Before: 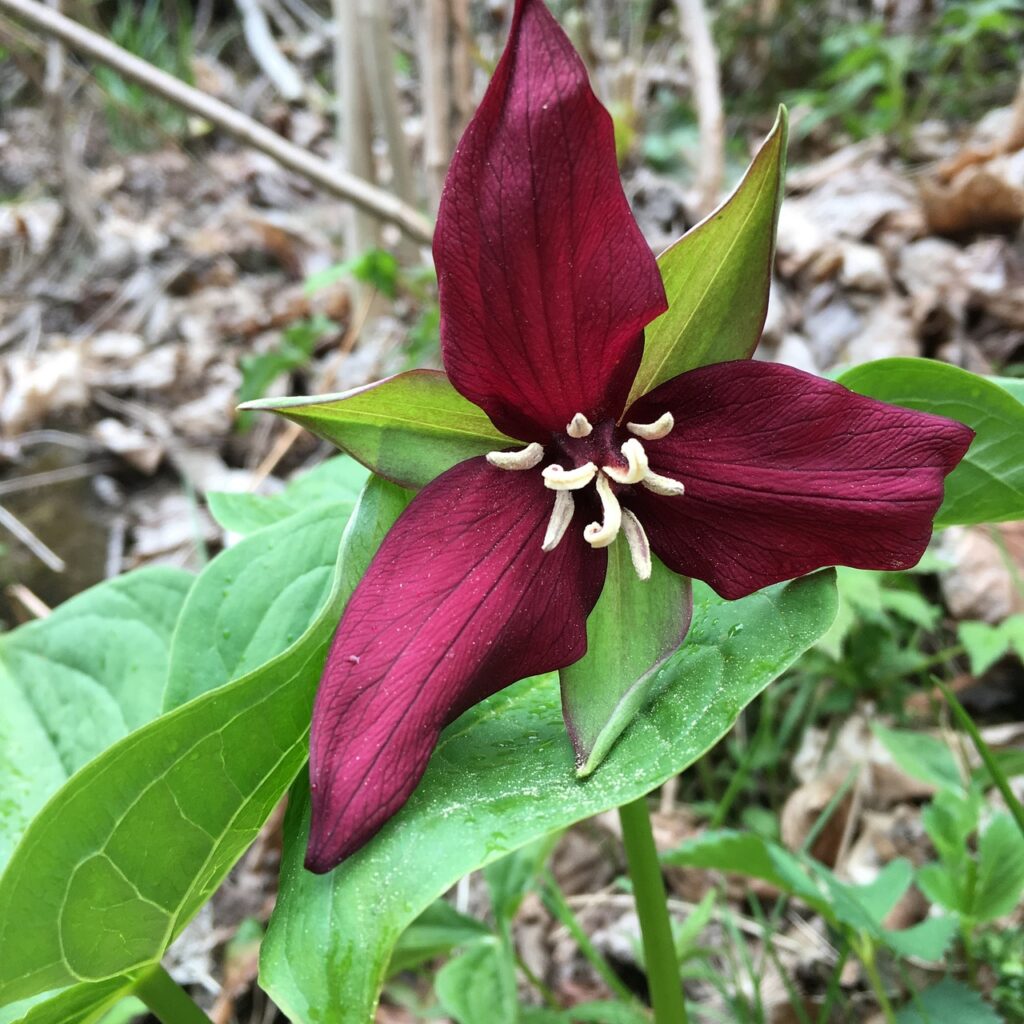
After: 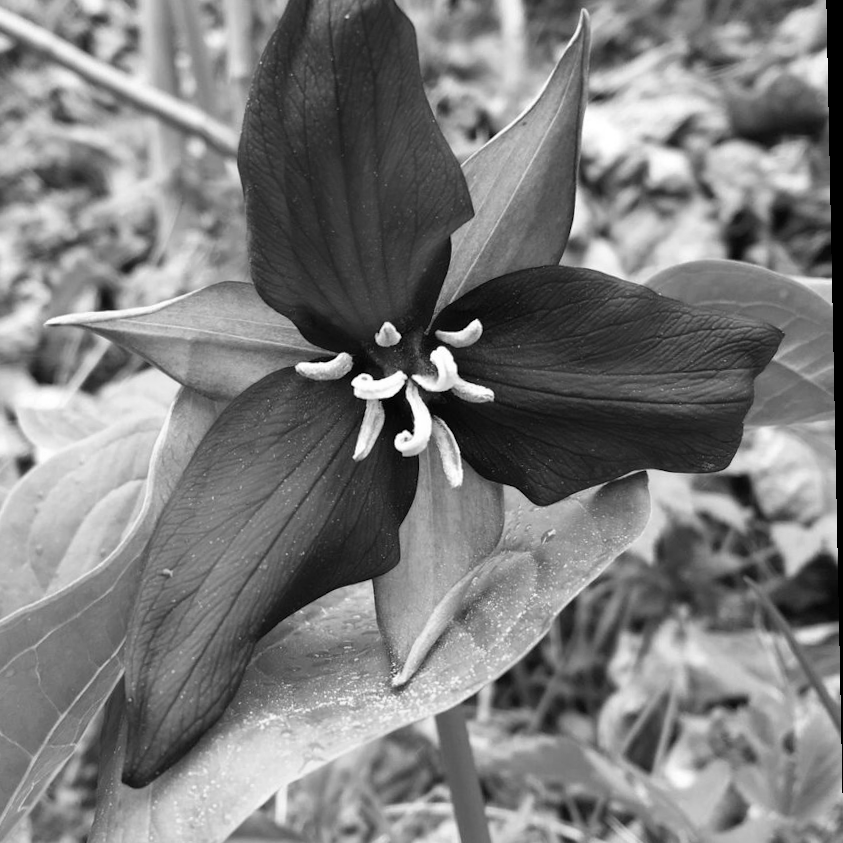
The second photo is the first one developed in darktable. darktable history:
monochrome: size 3.1
rotate and perspective: rotation -1.17°, automatic cropping off
crop: left 19.159%, top 9.58%, bottom 9.58%
